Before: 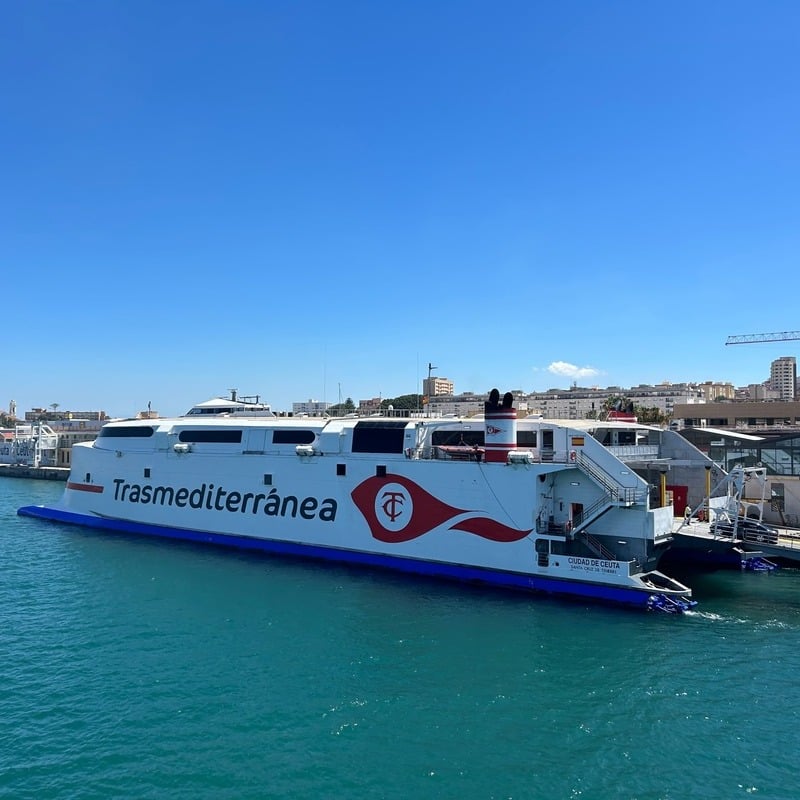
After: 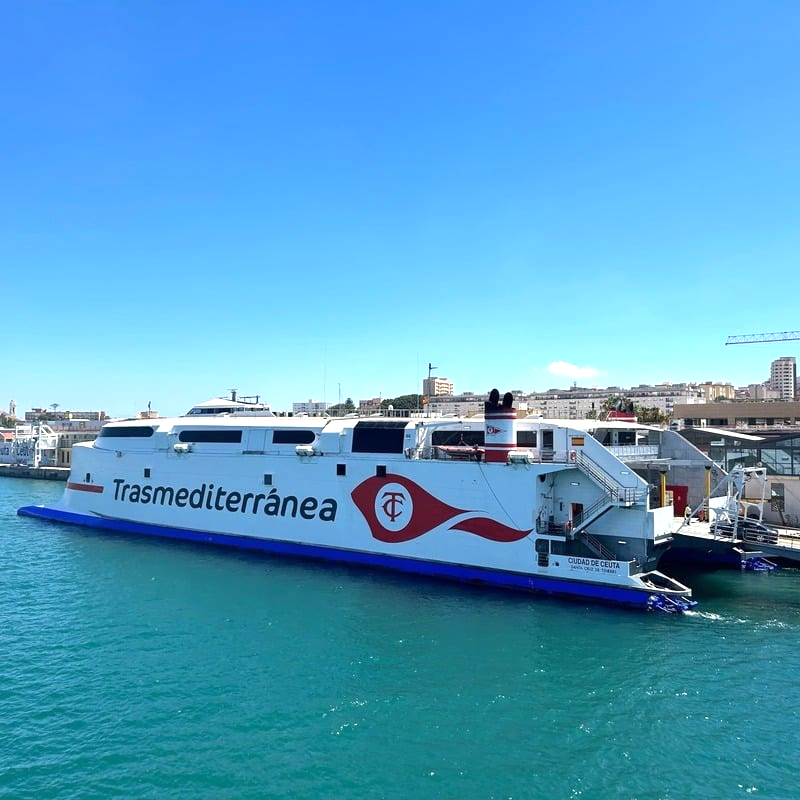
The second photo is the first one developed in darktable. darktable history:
white balance: red 1.009, blue 0.985
exposure: exposure 0.7 EV, compensate highlight preservation false
